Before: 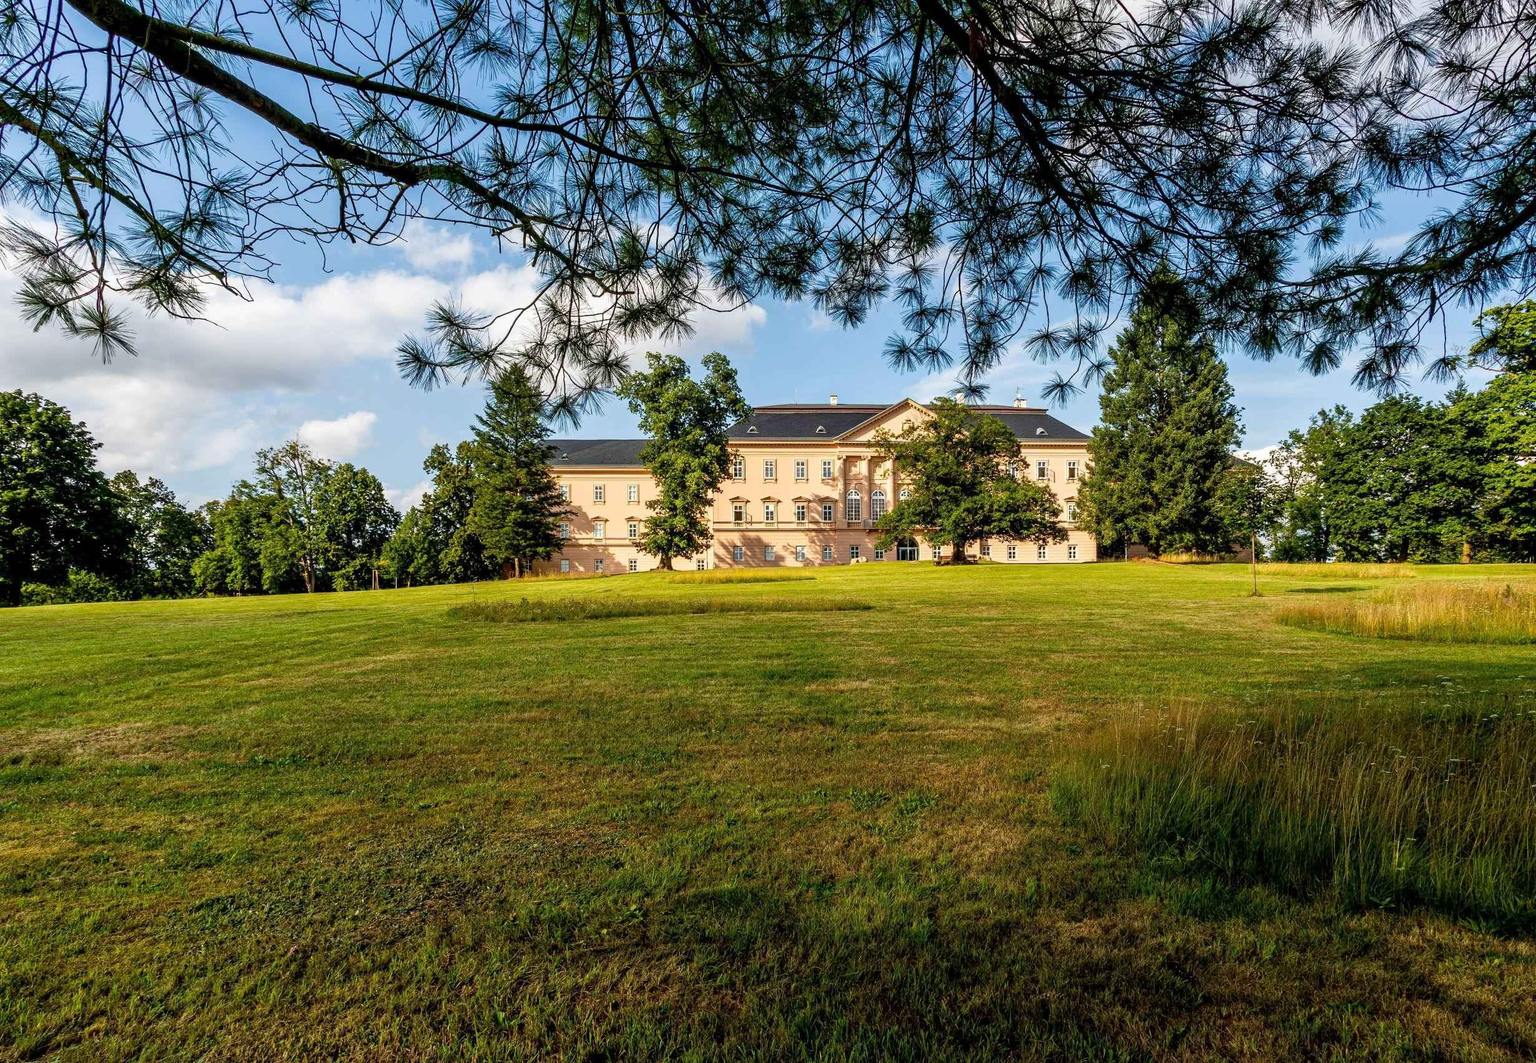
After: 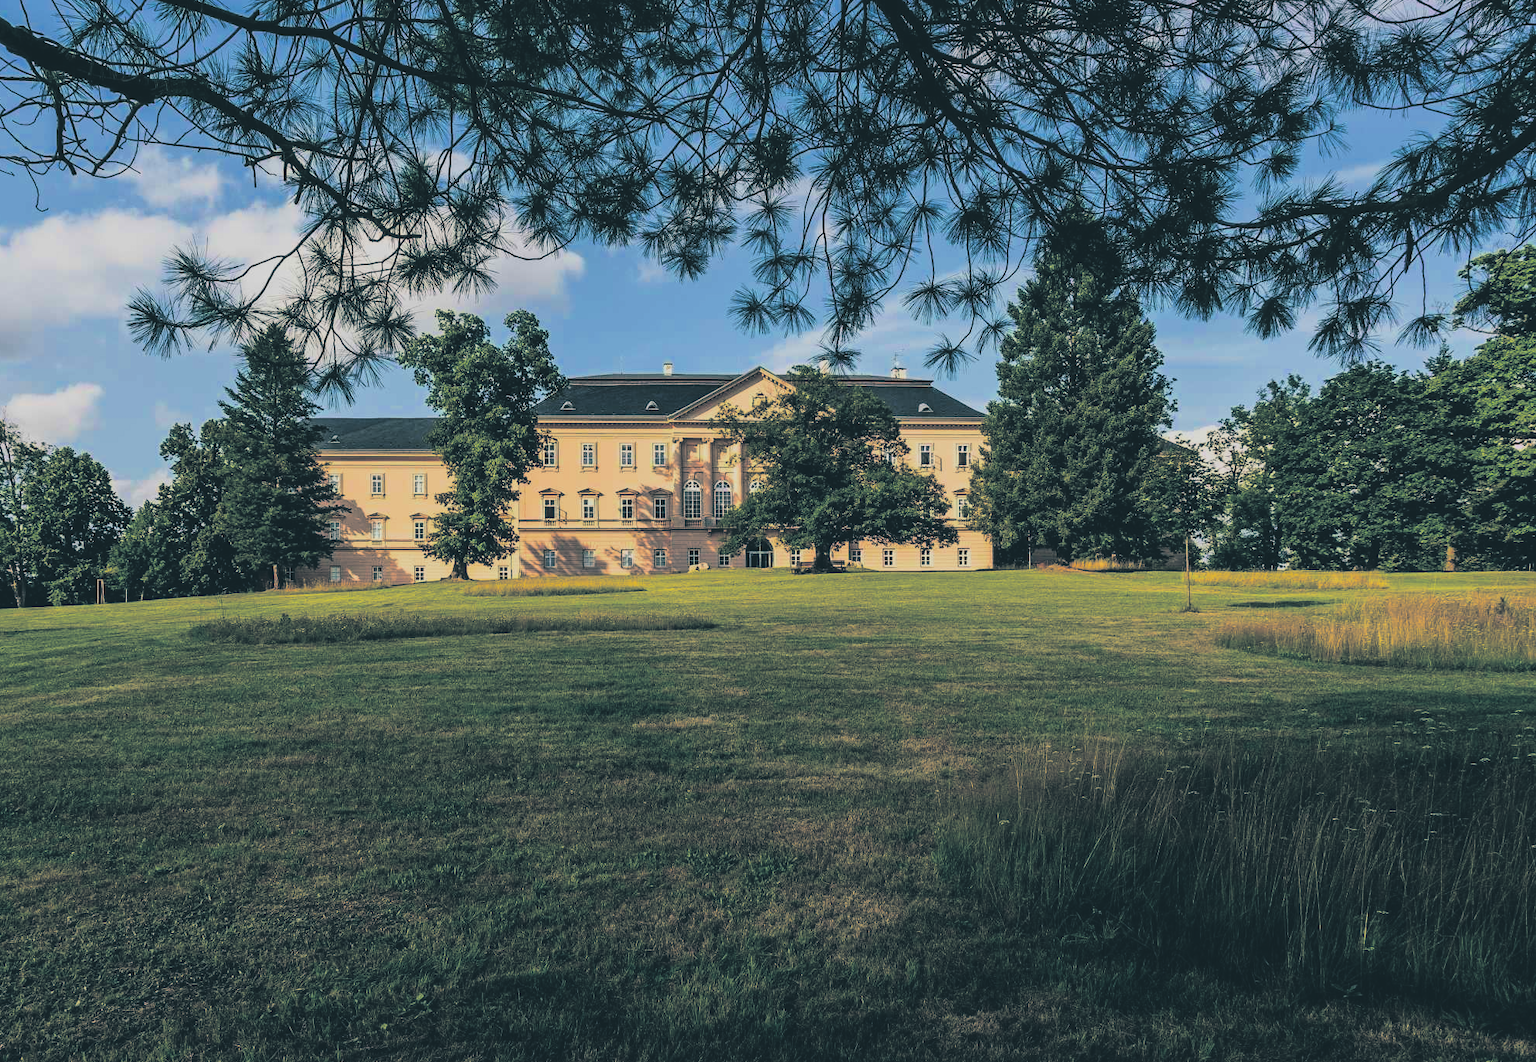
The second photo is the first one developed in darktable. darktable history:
split-toning: shadows › hue 205.2°, shadows › saturation 0.43, highlights › hue 54°, highlights › saturation 0.54
filmic rgb: black relative exposure -7.15 EV, white relative exposure 5.36 EV, hardness 3.02, color science v6 (2022)
color zones: curves: ch0 [(0, 0.5) (0.143, 0.5) (0.286, 0.5) (0.429, 0.5) (0.571, 0.5) (0.714, 0.476) (0.857, 0.5) (1, 0.5)]; ch2 [(0, 0.5) (0.143, 0.5) (0.286, 0.5) (0.429, 0.5) (0.571, 0.5) (0.714, 0.487) (0.857, 0.5) (1, 0.5)]
exposure: exposure 0.2 EV, compensate highlight preservation false
rgb curve: curves: ch0 [(0, 0.186) (0.314, 0.284) (0.775, 0.708) (1, 1)], compensate middle gray true, preserve colors none
crop: left 19.159%, top 9.58%, bottom 9.58%
